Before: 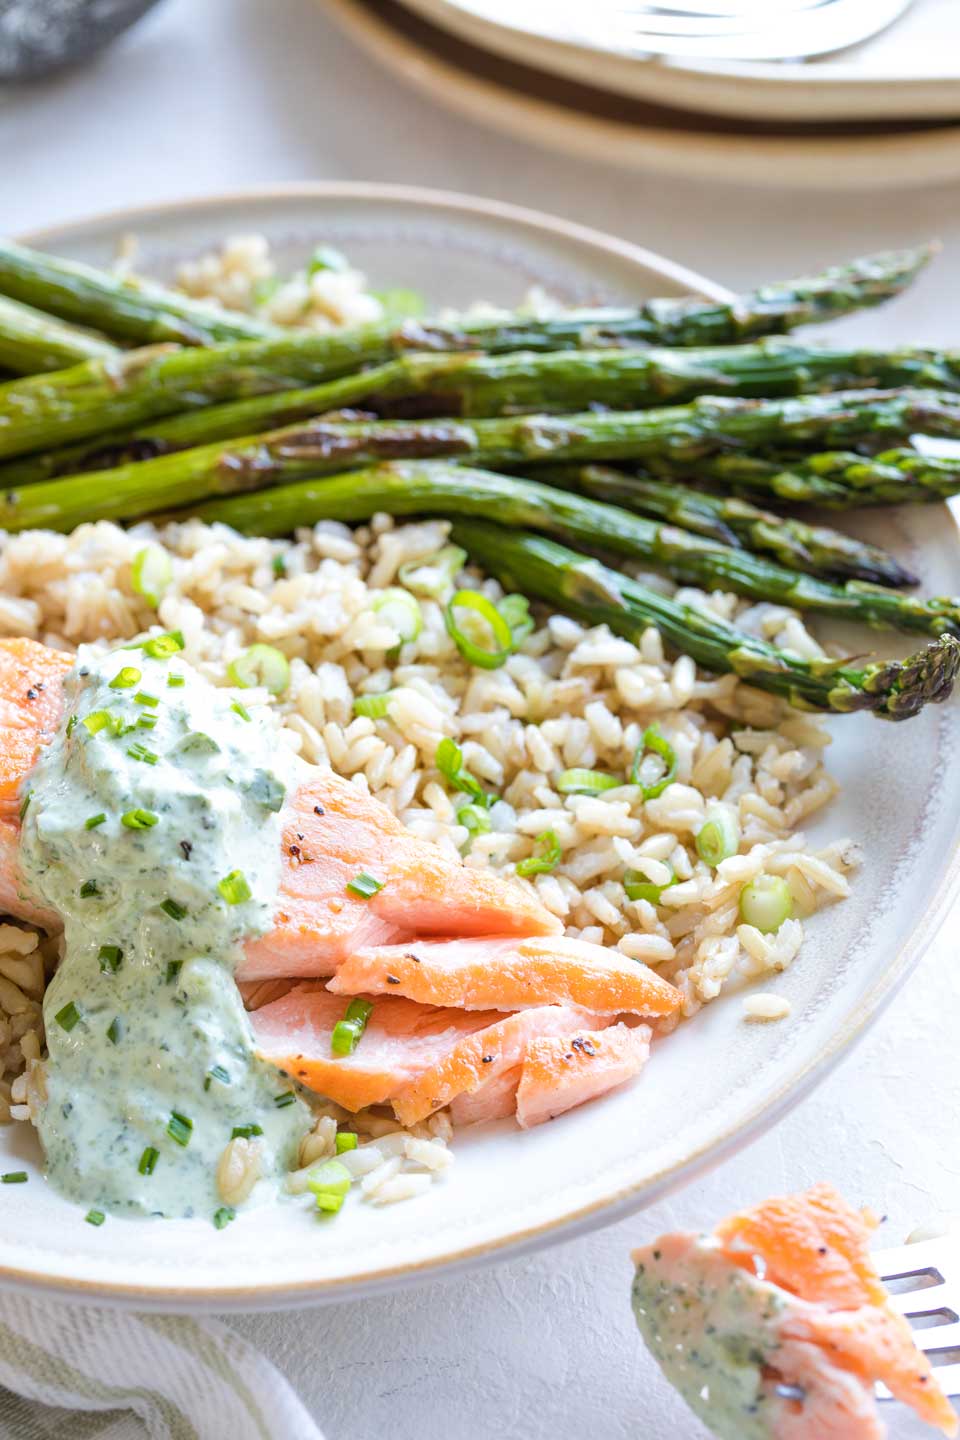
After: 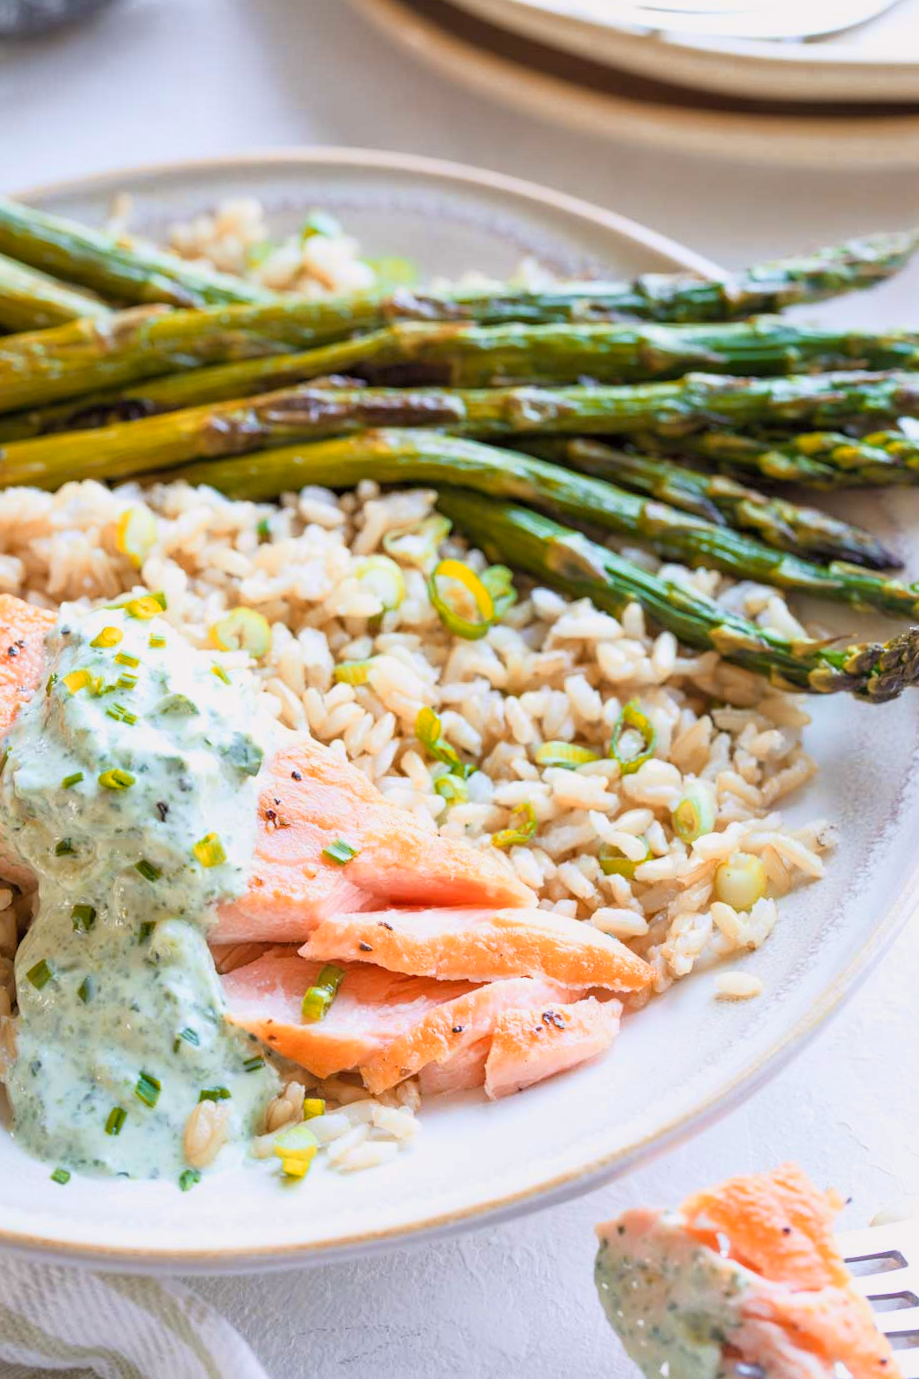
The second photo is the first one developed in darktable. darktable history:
crop and rotate: angle -1.69°
white balance: emerald 1
color zones: curves: ch2 [(0, 0.5) (0.143, 0.5) (0.286, 0.416) (0.429, 0.5) (0.571, 0.5) (0.714, 0.5) (0.857, 0.5) (1, 0.5)]
tone curve: curves: ch0 [(0.013, 0) (0.061, 0.068) (0.239, 0.256) (0.502, 0.505) (0.683, 0.676) (0.761, 0.773) (0.858, 0.858) (0.987, 0.945)]; ch1 [(0, 0) (0.172, 0.123) (0.304, 0.267) (0.414, 0.395) (0.472, 0.473) (0.502, 0.508) (0.521, 0.528) (0.583, 0.595) (0.654, 0.673) (0.728, 0.761) (1, 1)]; ch2 [(0, 0) (0.411, 0.424) (0.485, 0.476) (0.502, 0.502) (0.553, 0.557) (0.57, 0.576) (1, 1)], color space Lab, independent channels, preserve colors none
